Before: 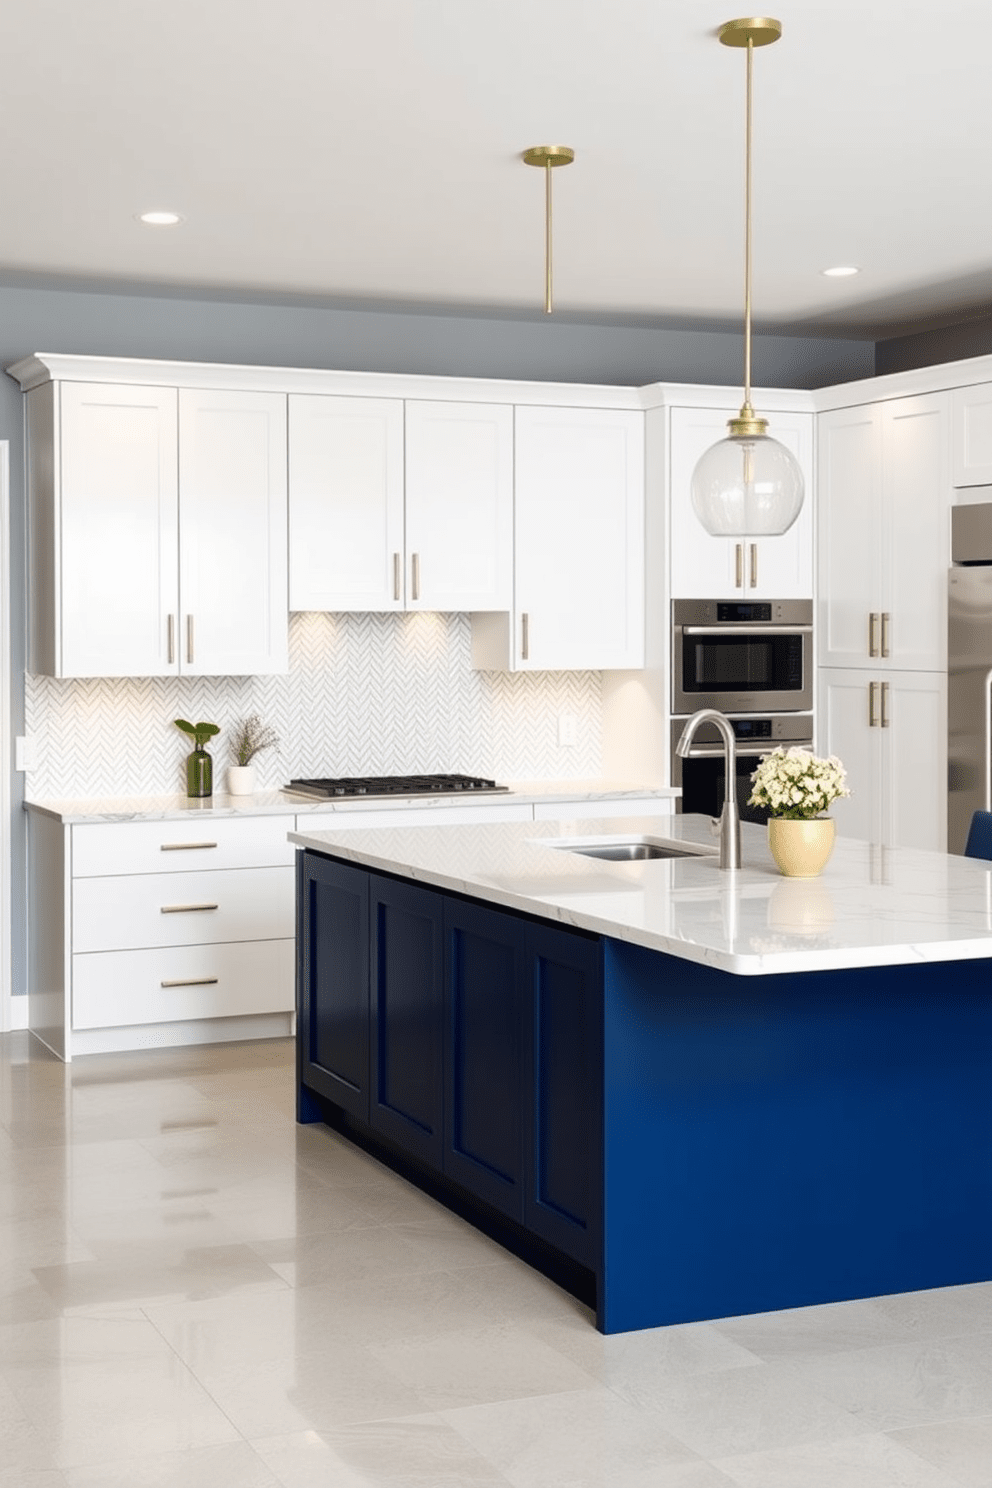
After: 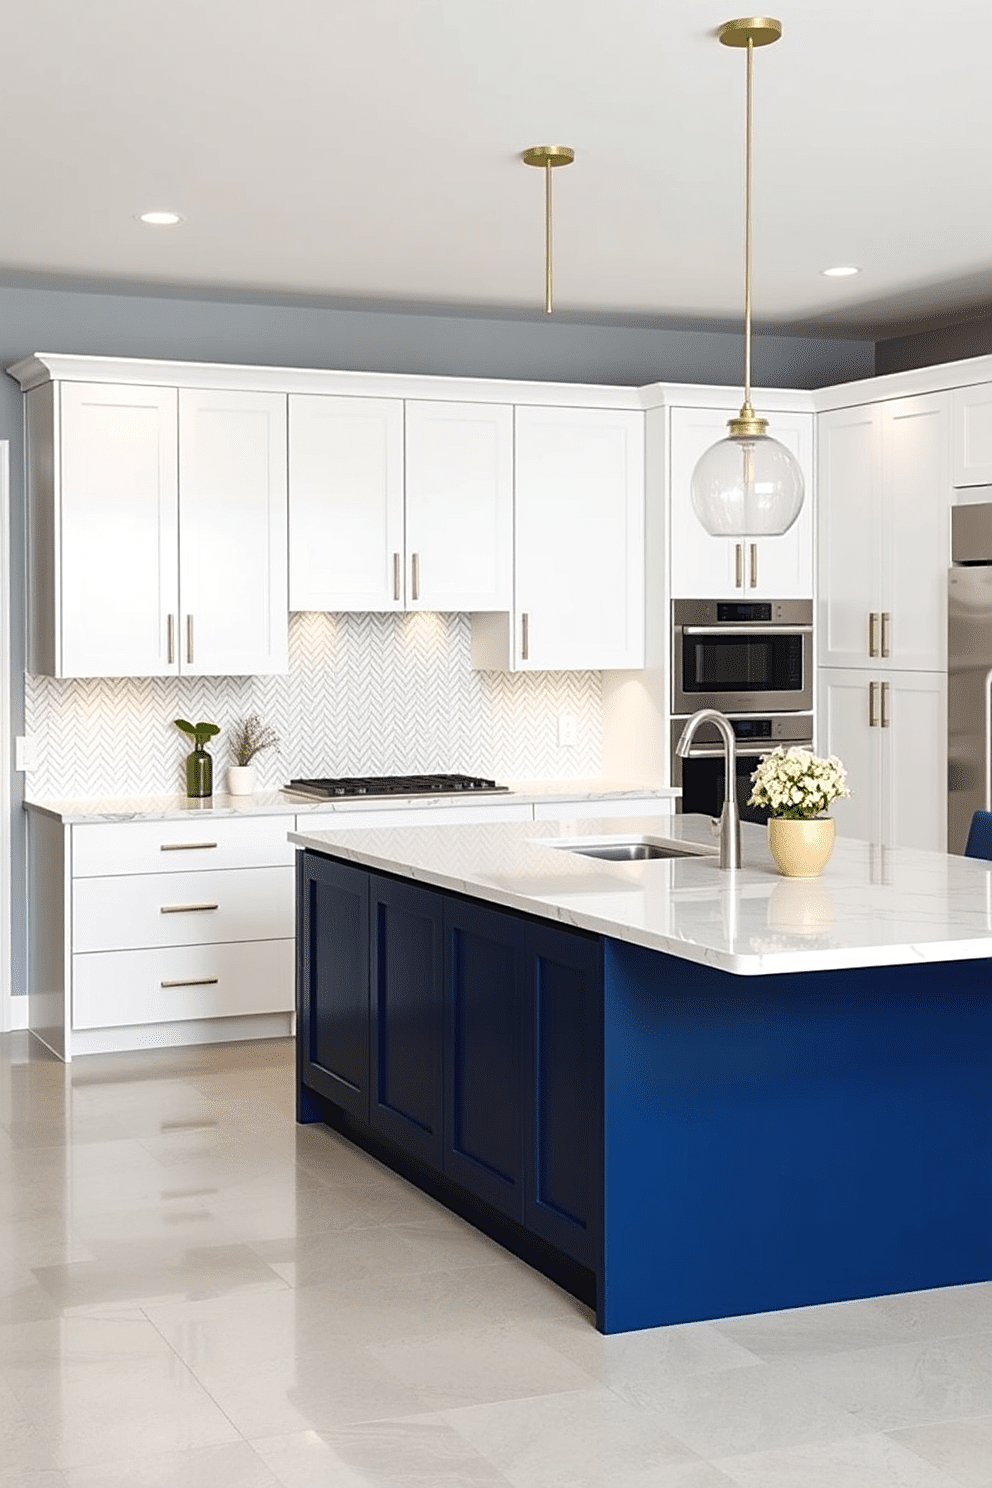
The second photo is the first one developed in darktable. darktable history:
color correction: highlights a* -0.134, highlights b* 0.123
shadows and highlights: shadows 2.37, highlights -18.29, soften with gaussian
sharpen: on, module defaults
exposure: black level correction -0.003, exposure 0.034 EV, compensate highlight preservation false
tone equalizer: edges refinement/feathering 500, mask exposure compensation -1.57 EV, preserve details no
